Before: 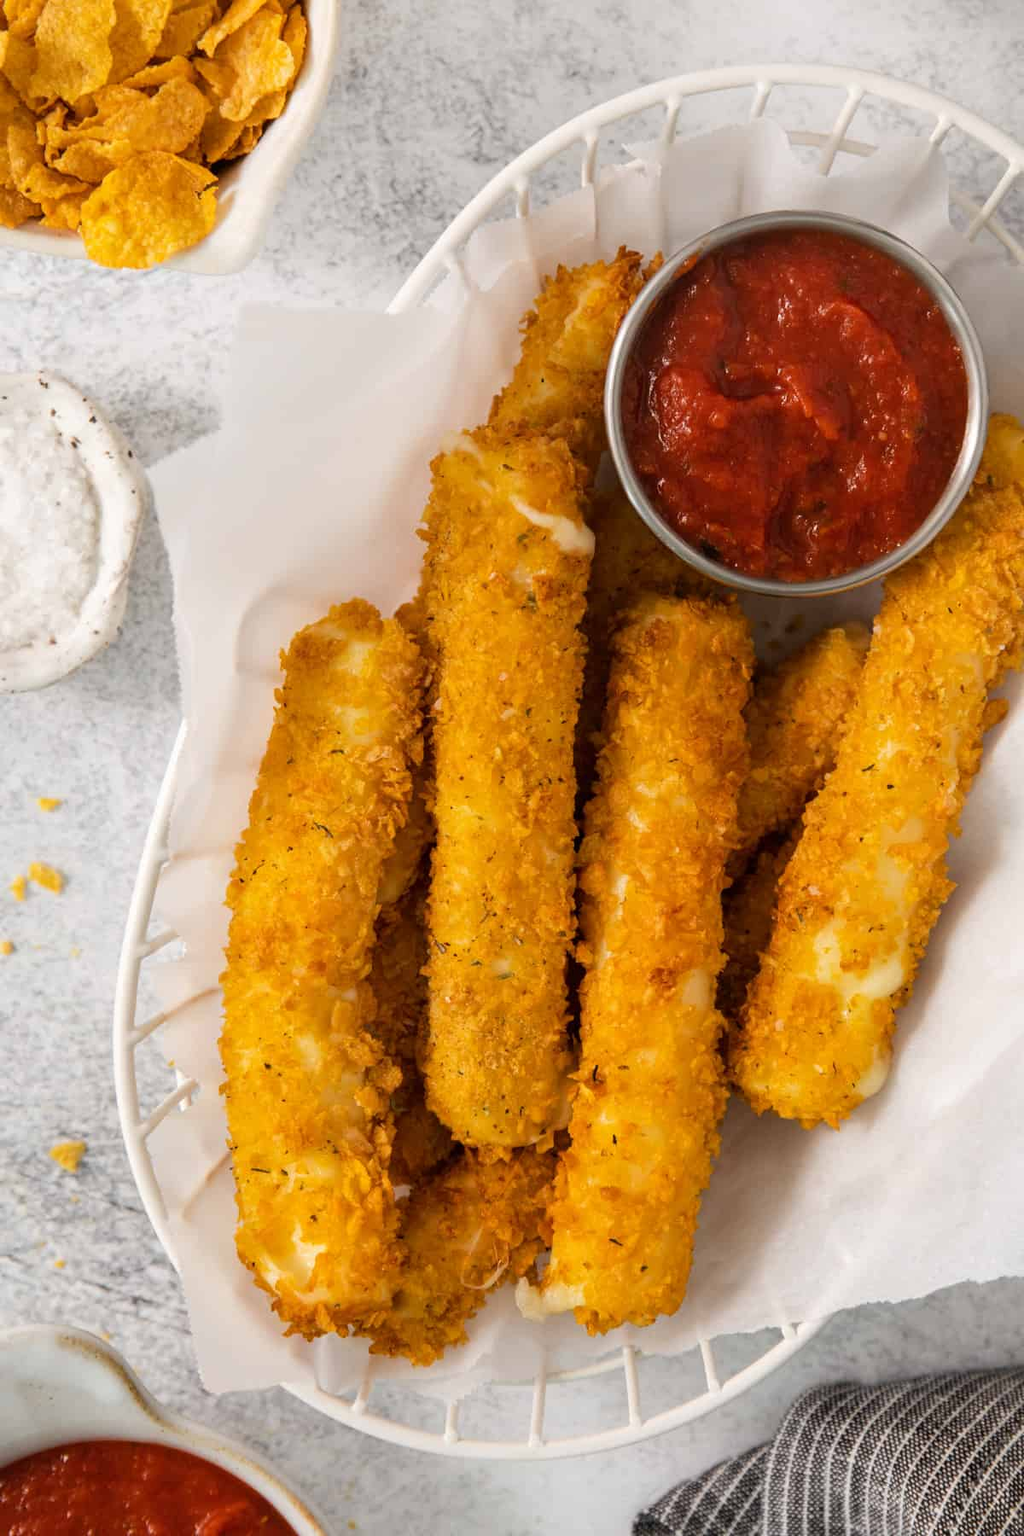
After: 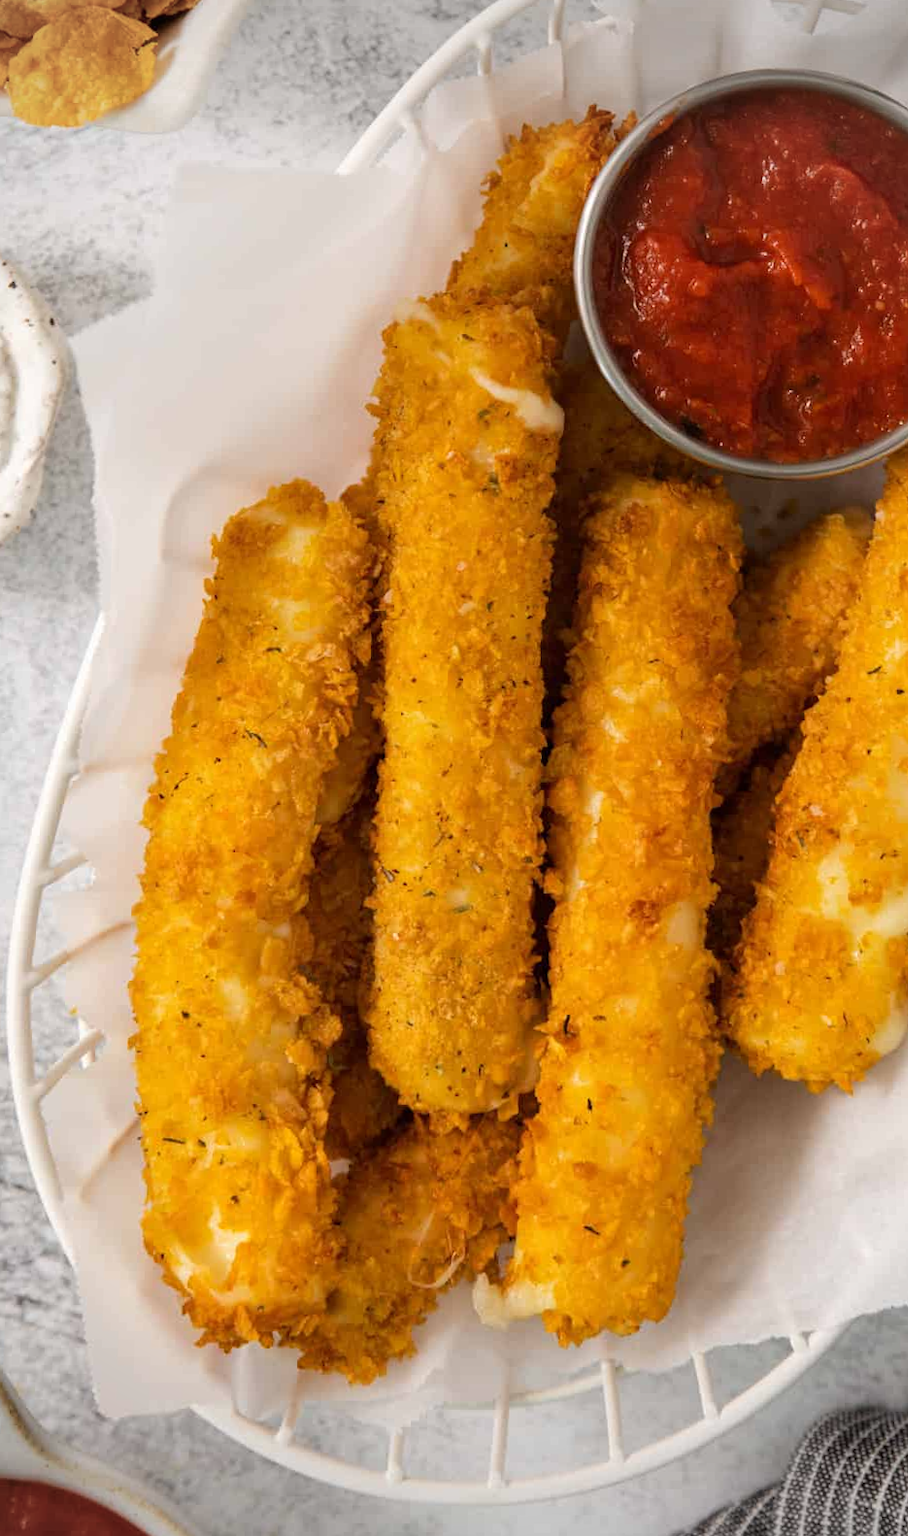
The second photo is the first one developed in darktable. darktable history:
vignetting: fall-off radius 60.92%
exposure: compensate exposure bias true, compensate highlight preservation false
rotate and perspective: rotation 0.215°, lens shift (vertical) -0.139, crop left 0.069, crop right 0.939, crop top 0.002, crop bottom 0.996
crop: left 6.446%, top 8.188%, right 9.538%, bottom 3.548%
